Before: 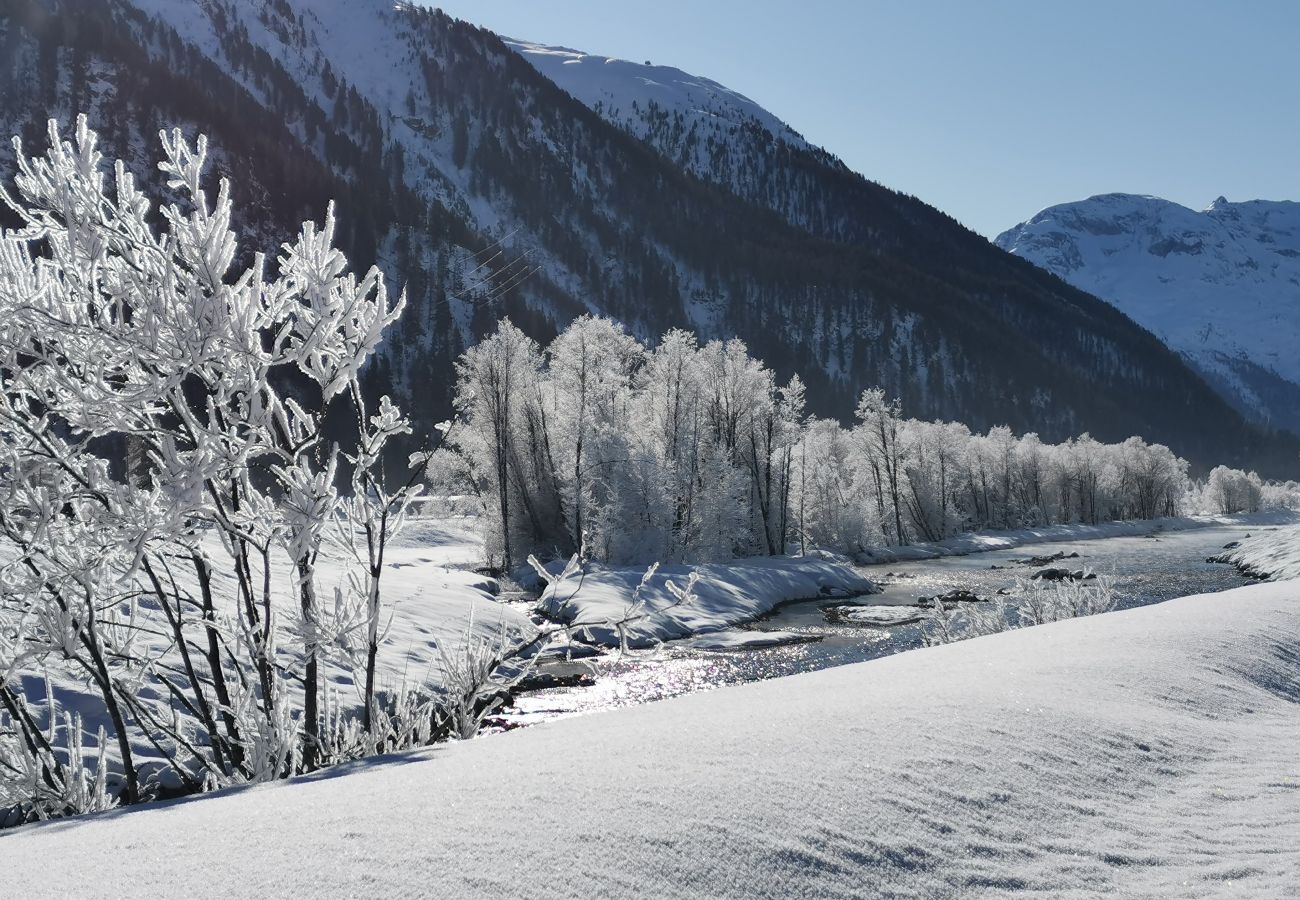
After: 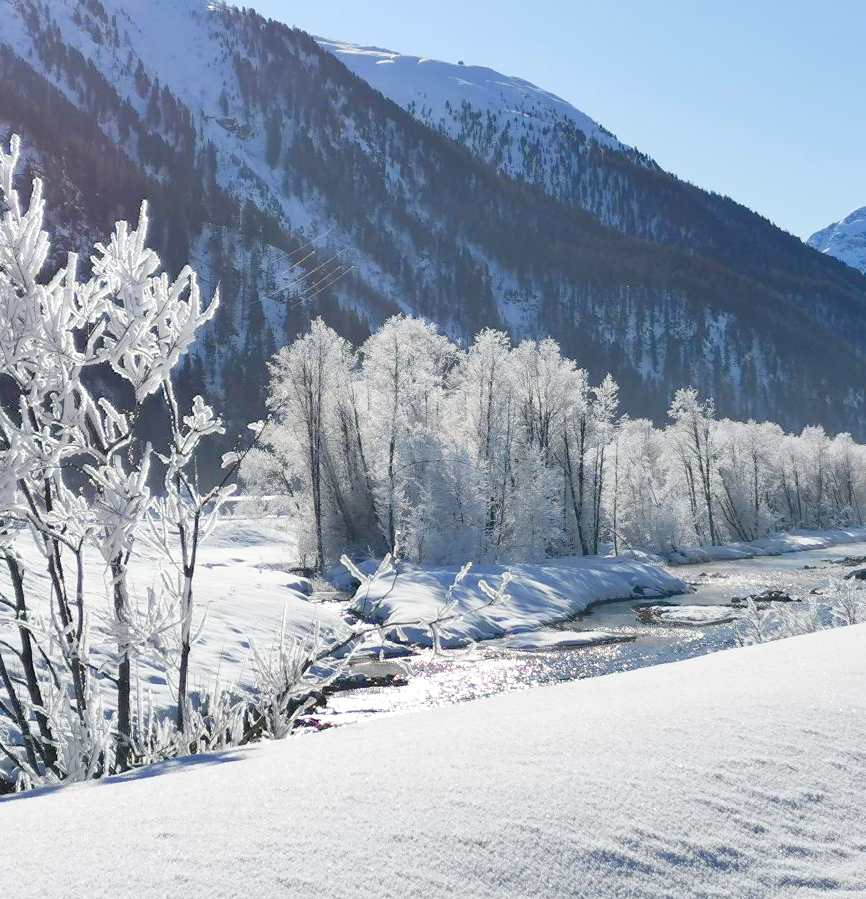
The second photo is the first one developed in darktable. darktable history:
levels: levels [0, 0.397, 0.955]
crop and rotate: left 14.385%, right 18.948%
